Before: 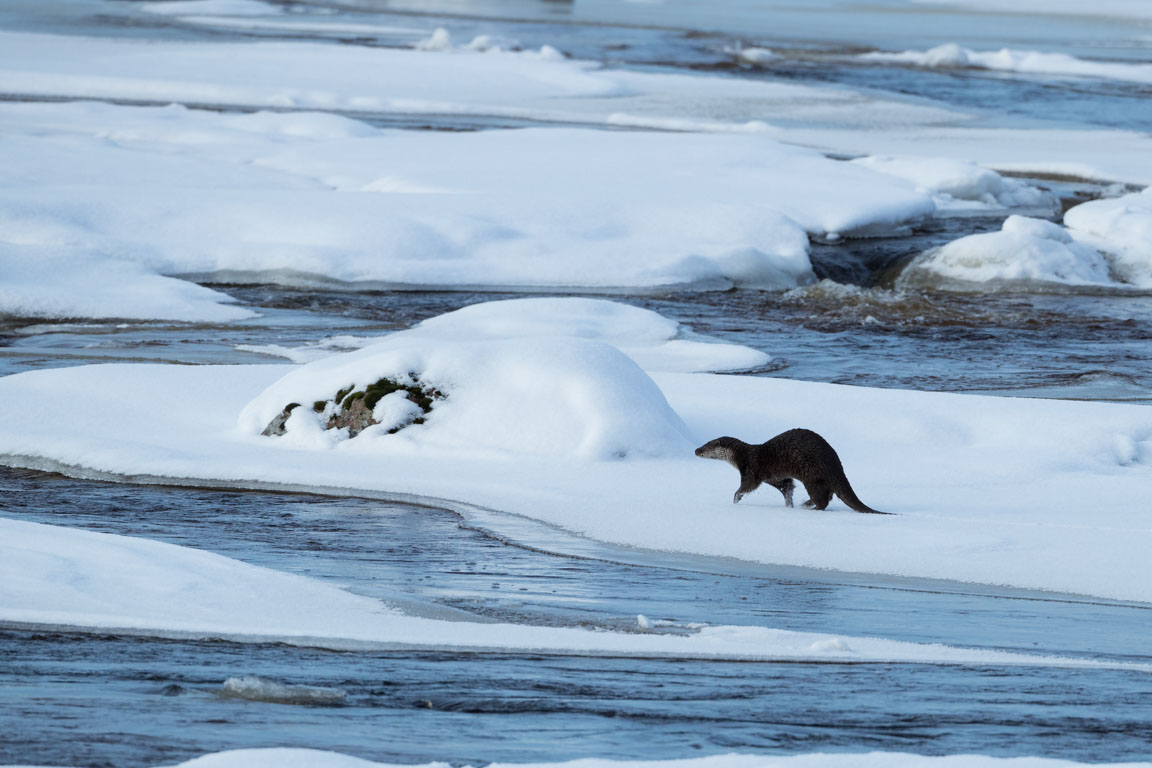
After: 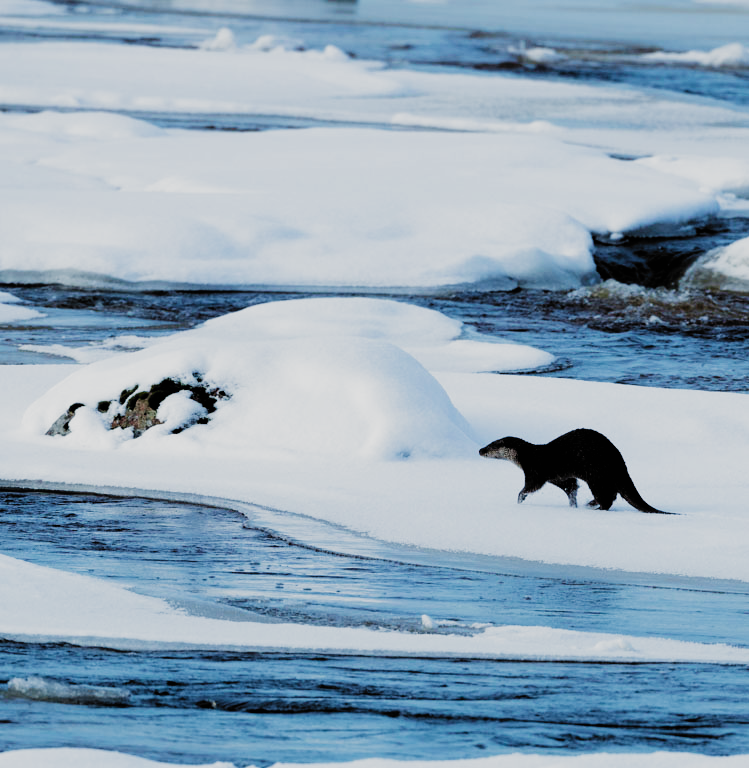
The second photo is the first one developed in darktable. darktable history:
crop and rotate: left 18.836%, right 16.071%
velvia: on, module defaults
filmic rgb: black relative exposure -5.03 EV, white relative exposure 3.97 EV, hardness 2.89, contrast 1.408, highlights saturation mix -29.75%, preserve chrominance no, color science v3 (2019), use custom middle-gray values true
